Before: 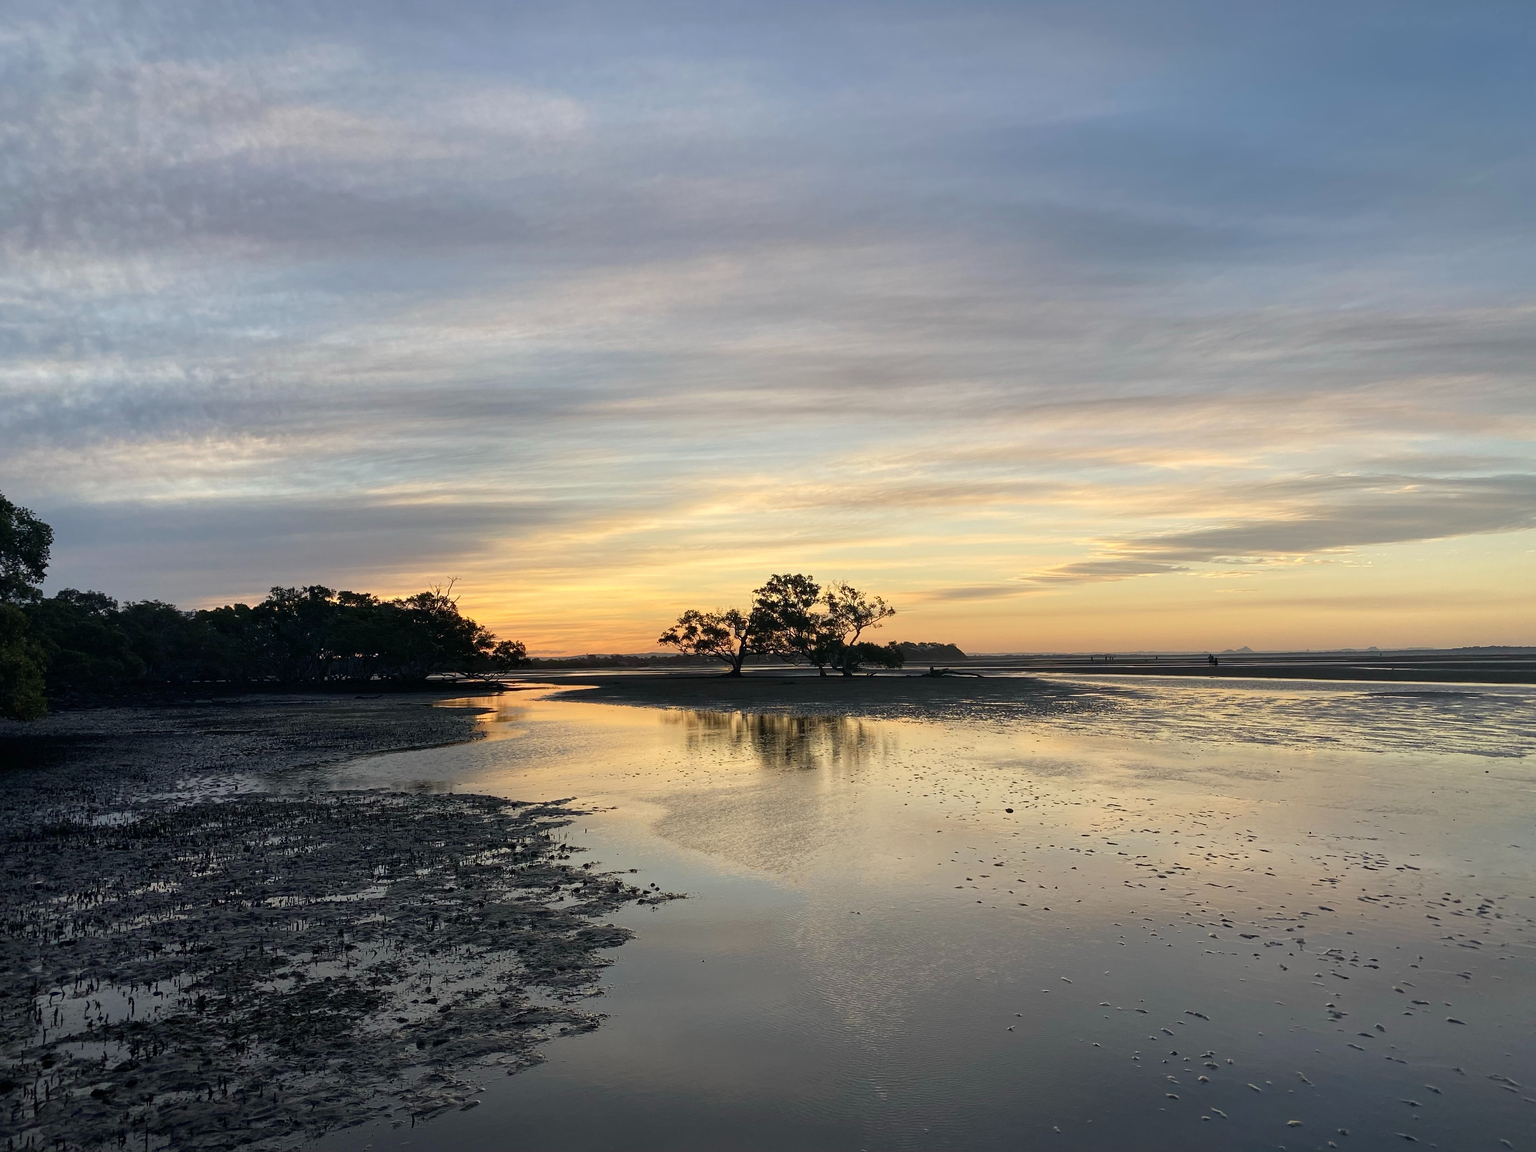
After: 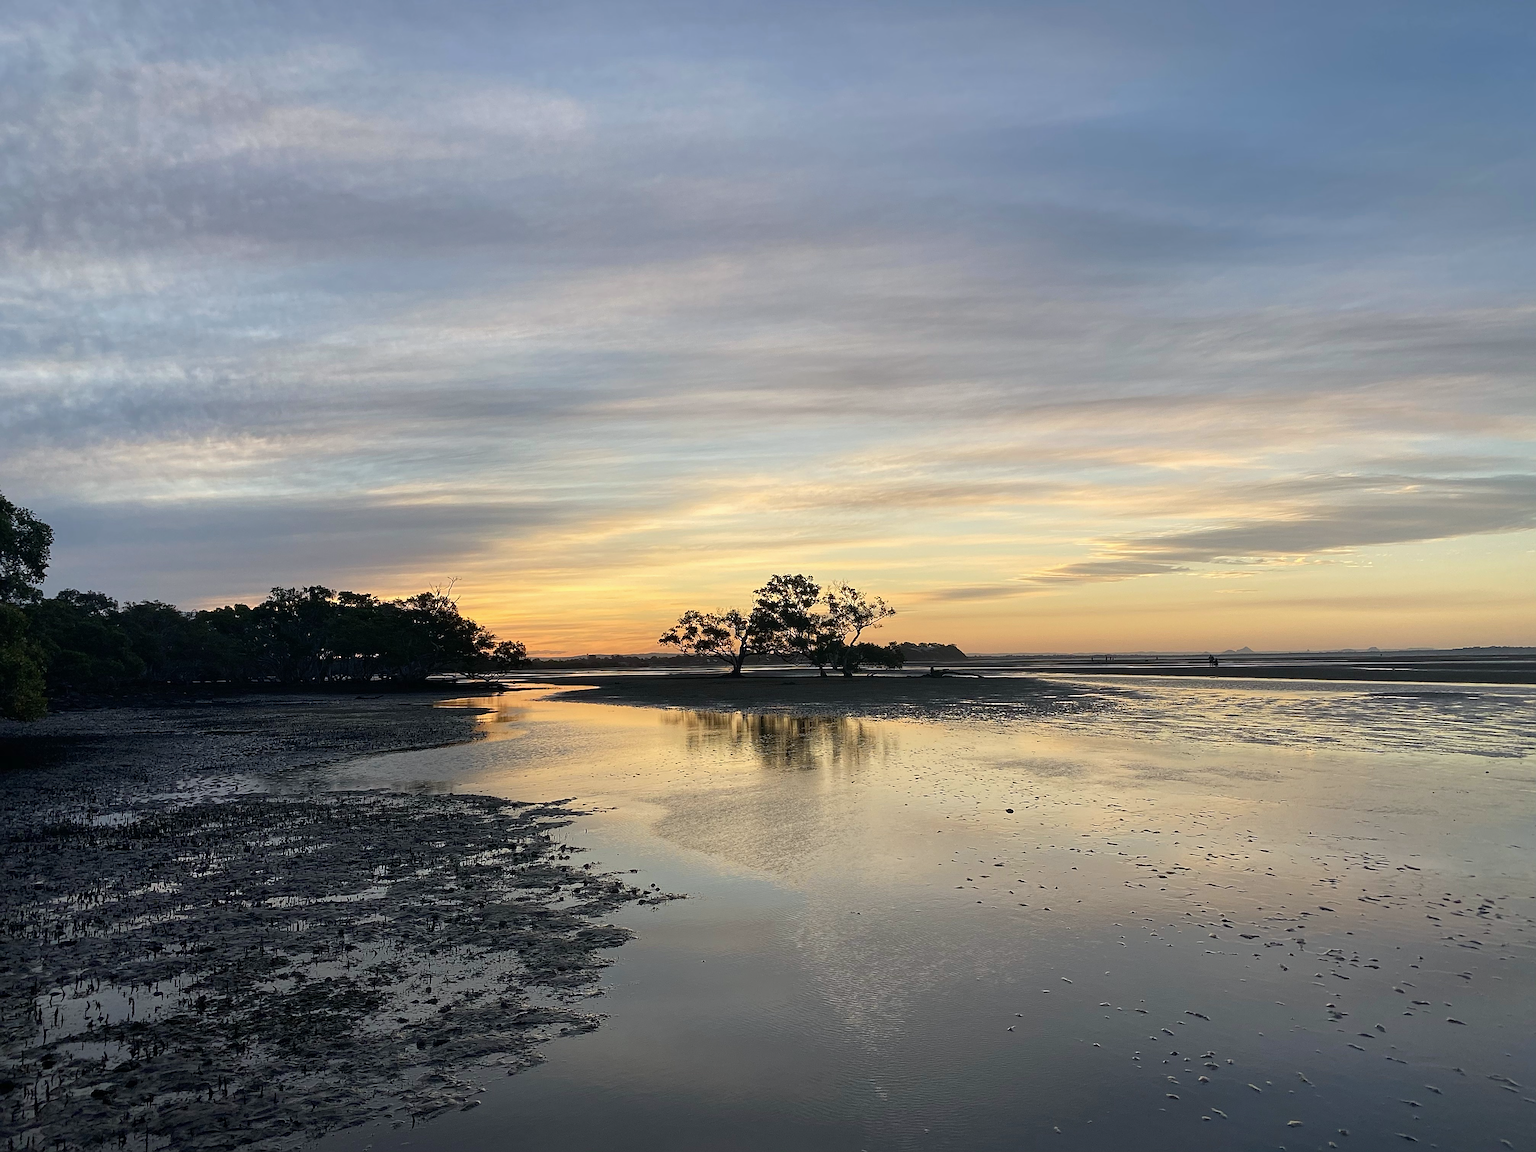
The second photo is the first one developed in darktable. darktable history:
exposure: compensate highlight preservation false
sharpen: amount 0.575
white balance: red 0.988, blue 1.017
